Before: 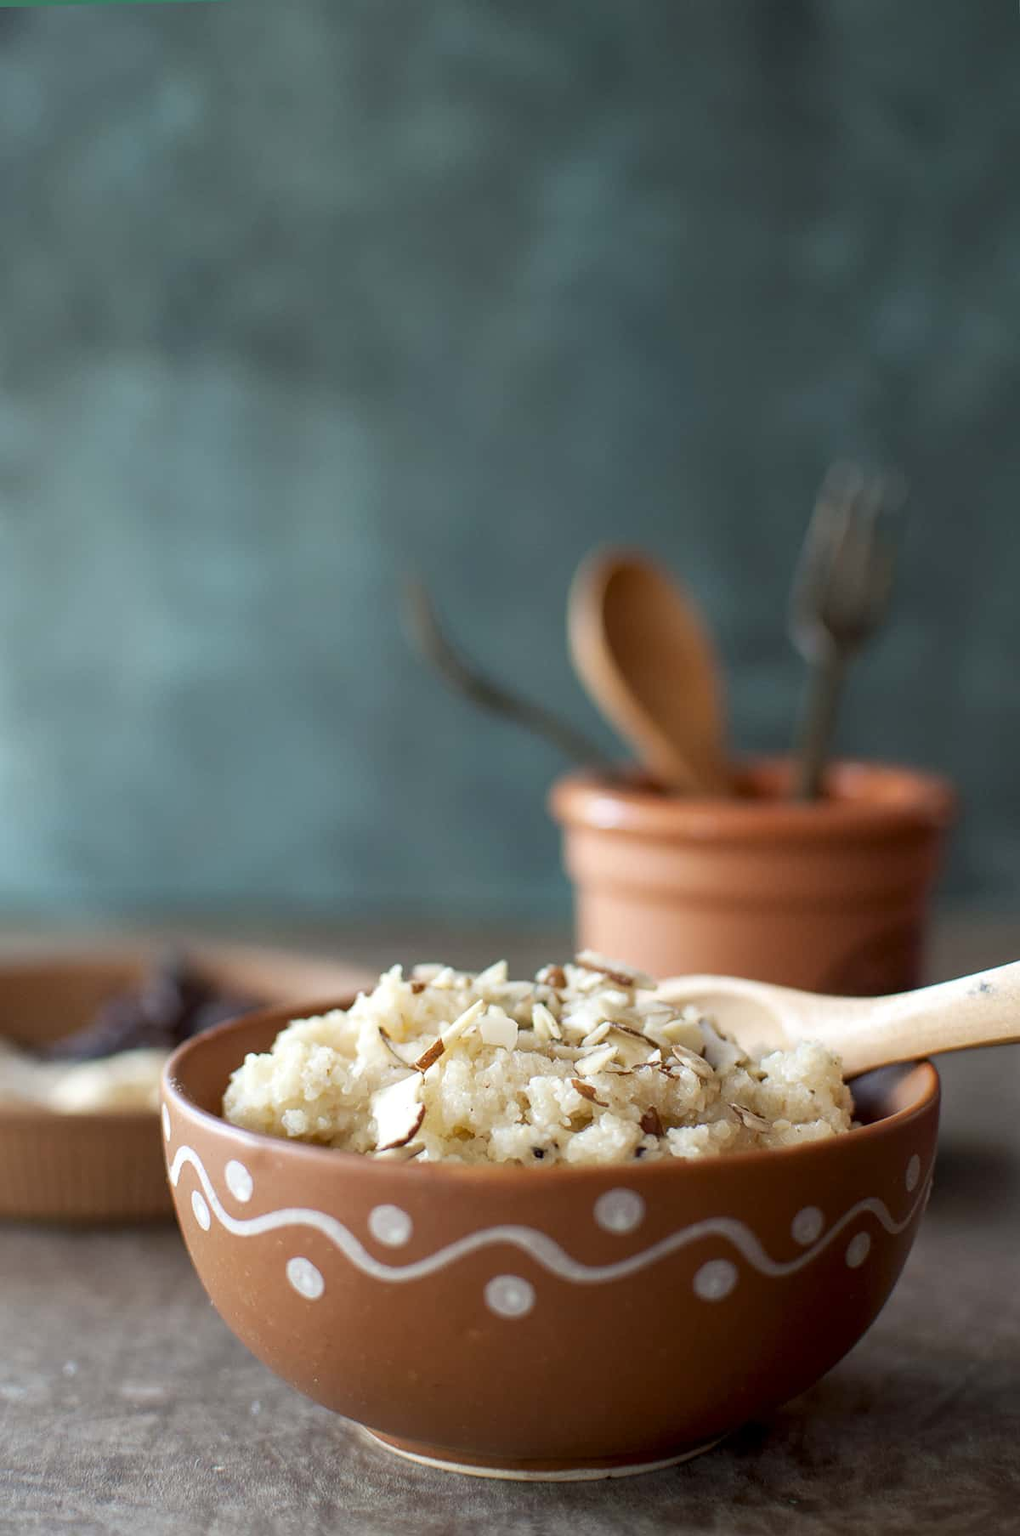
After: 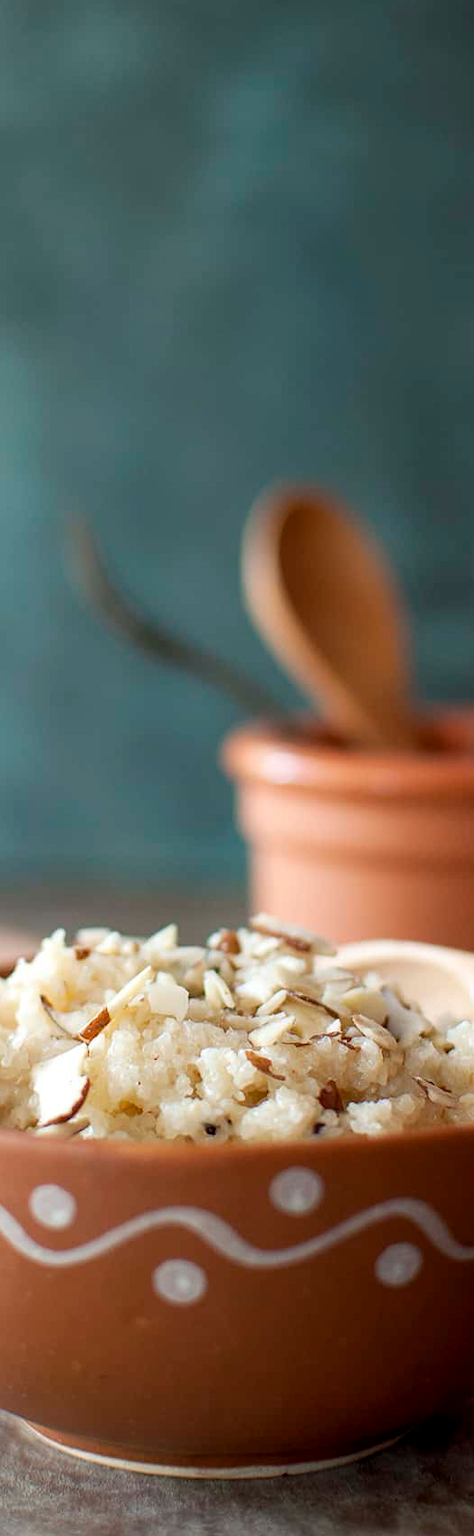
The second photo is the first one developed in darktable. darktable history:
crop: left 33.471%, top 5.993%, right 22.761%
